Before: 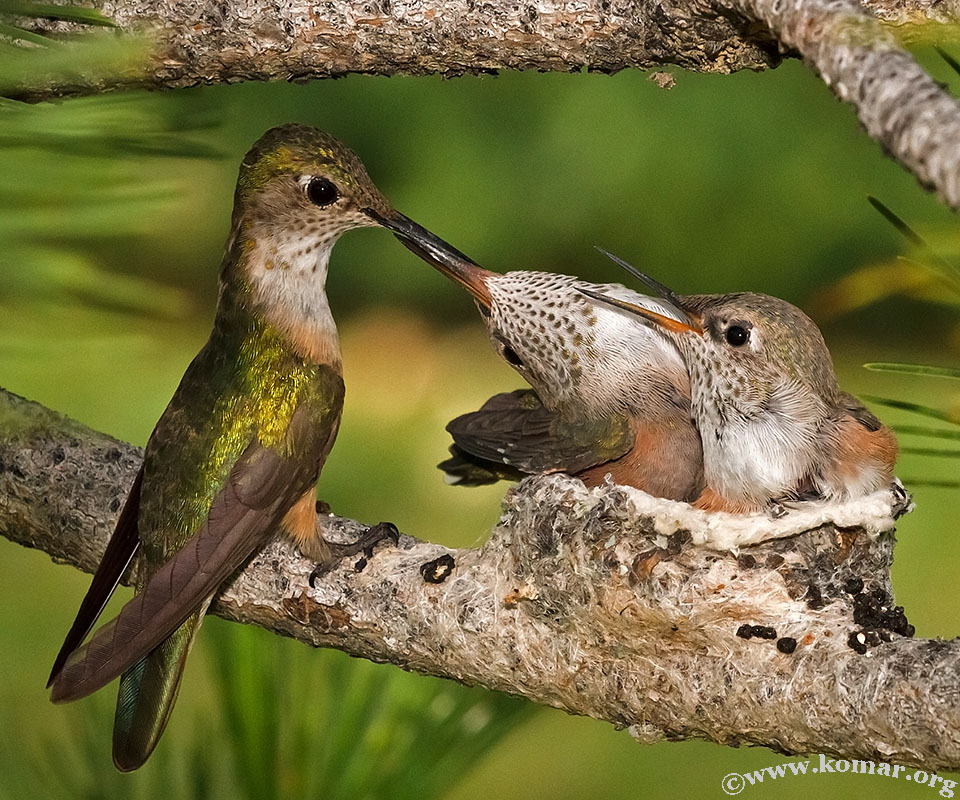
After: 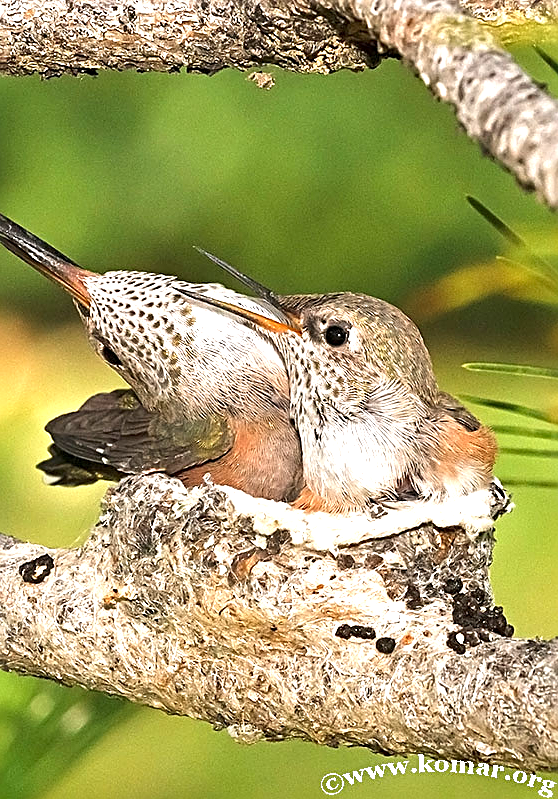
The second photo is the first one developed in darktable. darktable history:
crop: left 41.855%
sharpen: radius 2.538, amount 0.634
exposure: black level correction 0, exposure 1.104 EV, compensate highlight preservation false
